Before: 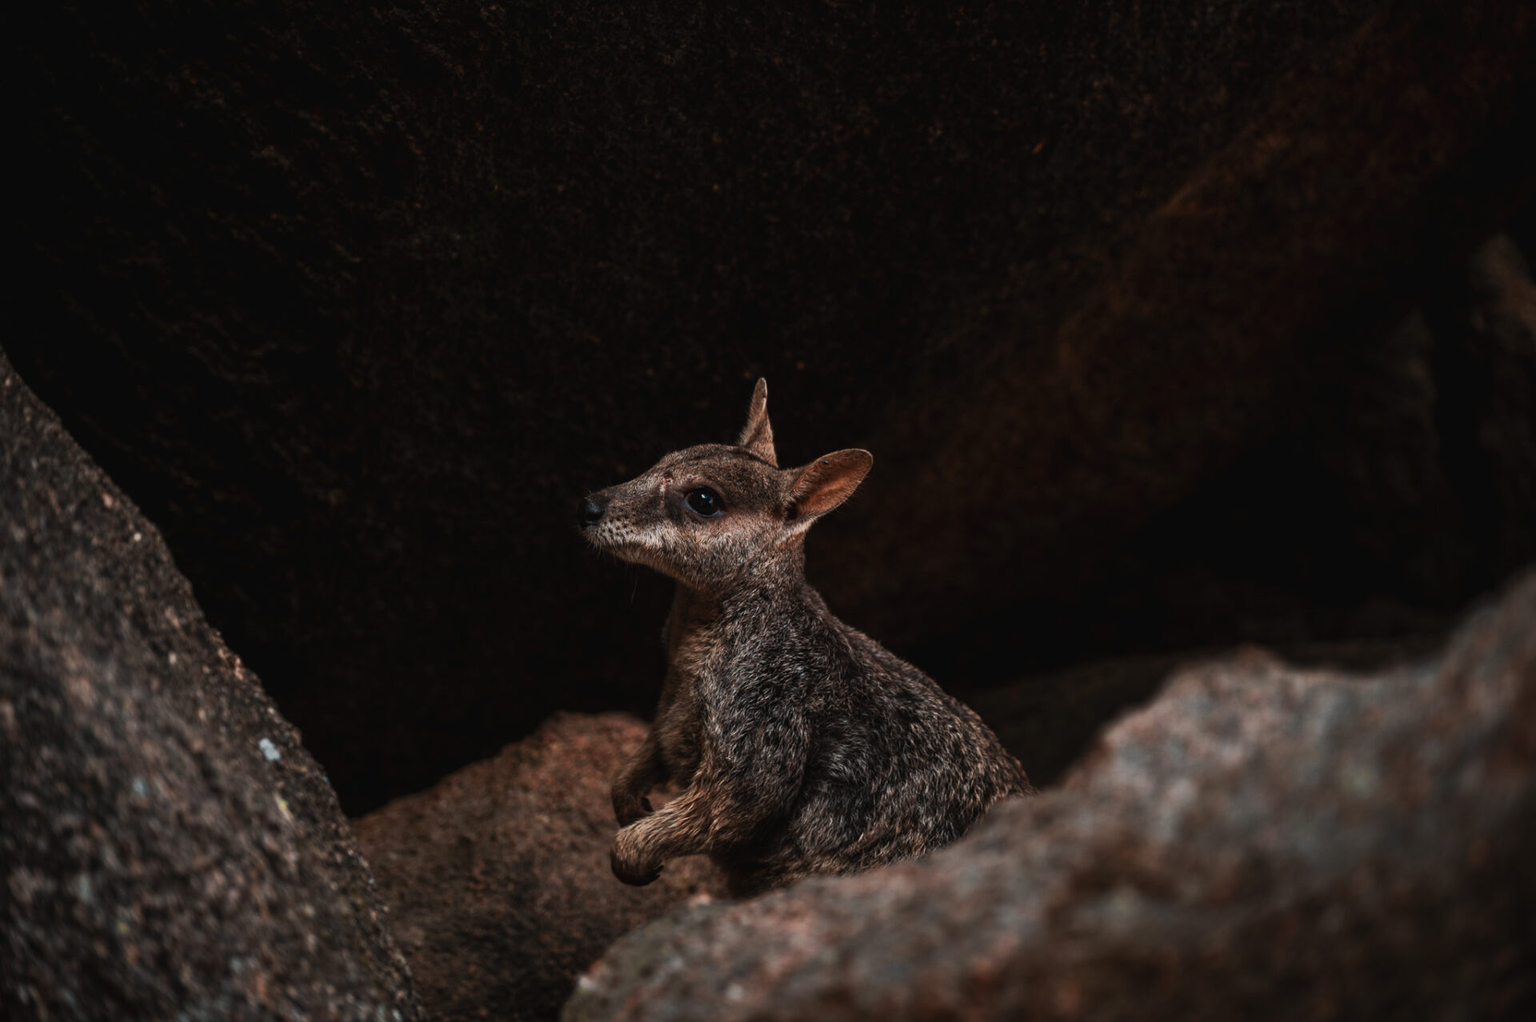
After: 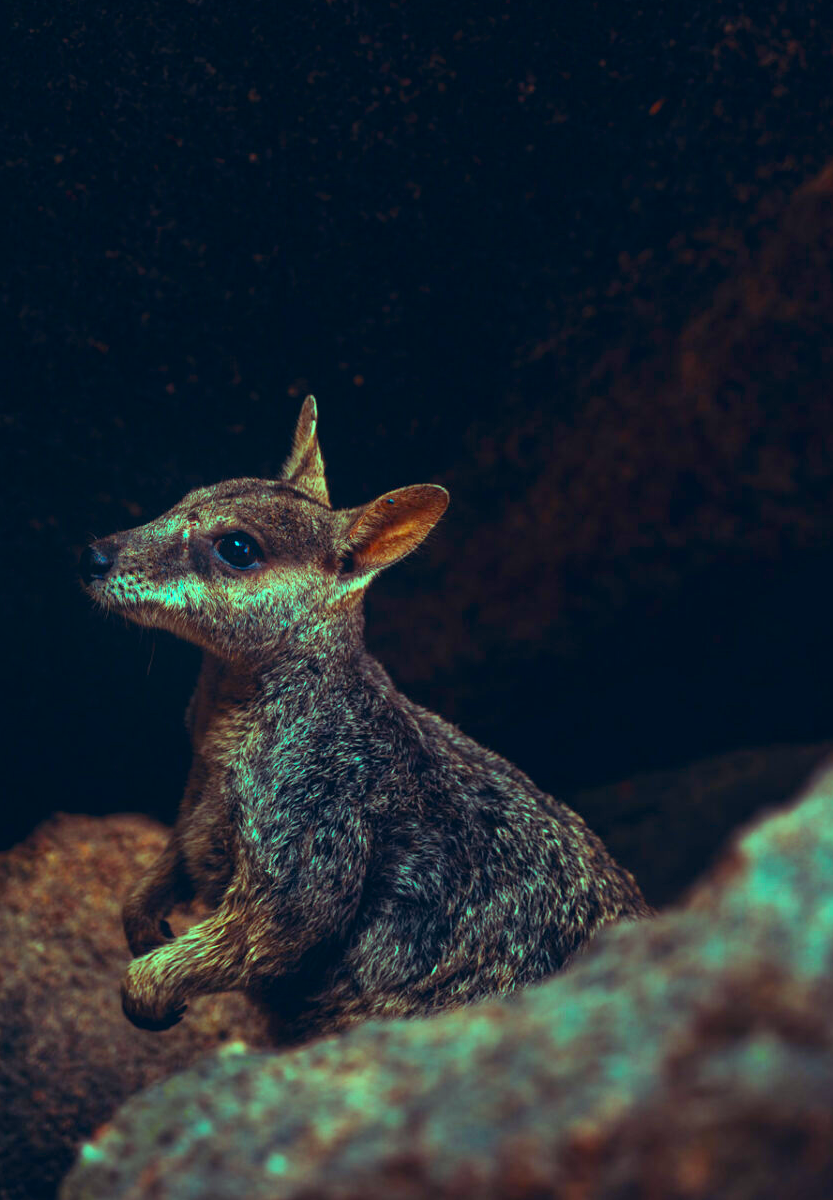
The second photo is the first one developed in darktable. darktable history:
crop: left 33.452%, top 6.025%, right 23.155%
exposure: exposure 0.64 EV, compensate highlight preservation false
contrast brightness saturation: brightness -0.02, saturation 0.35
color correction: highlights a* 10.32, highlights b* 14.66, shadows a* -9.59, shadows b* -15.02
color balance rgb: shadows lift › luminance 0.49%, shadows lift › chroma 6.83%, shadows lift › hue 300.29°, power › hue 208.98°, highlights gain › luminance 20.24%, highlights gain › chroma 13.17%, highlights gain › hue 173.85°, perceptual saturation grading › global saturation 18.05%
bloom: threshold 82.5%, strength 16.25%
